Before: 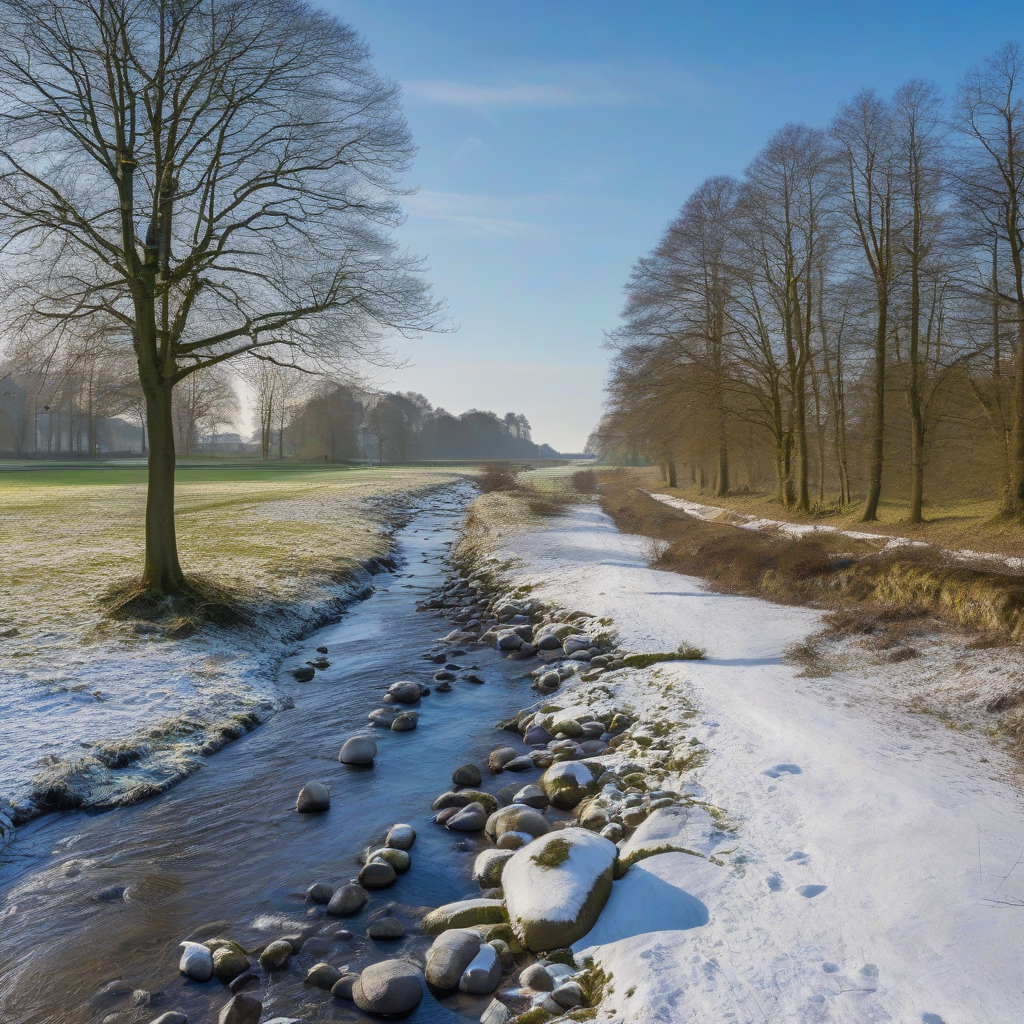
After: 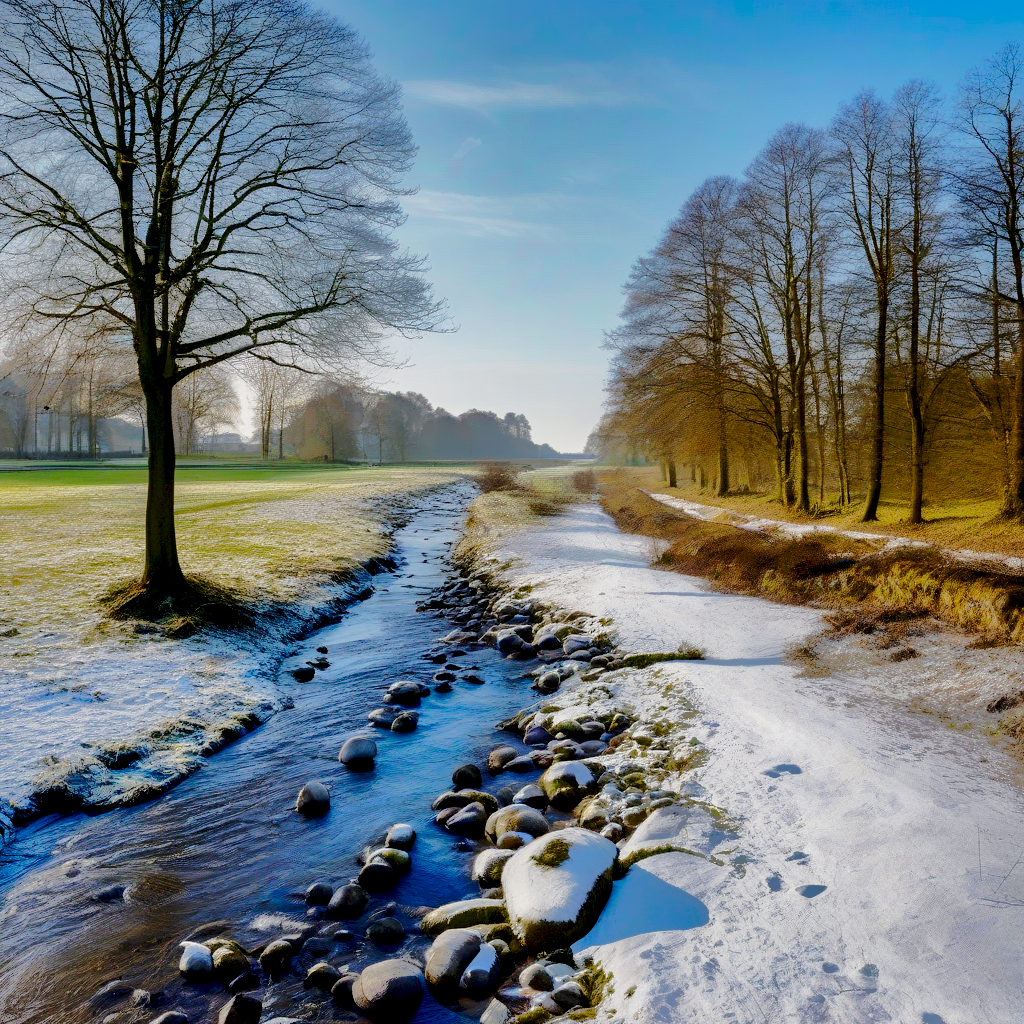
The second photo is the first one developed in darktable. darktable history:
shadows and highlights: shadows -19.41, highlights -73.69
exposure: black level correction 0.029, exposure -0.076 EV, compensate highlight preservation false
base curve: curves: ch0 [(0, 0) (0.036, 0.037) (0.121, 0.228) (0.46, 0.76) (0.859, 0.983) (1, 1)], preserve colors none
